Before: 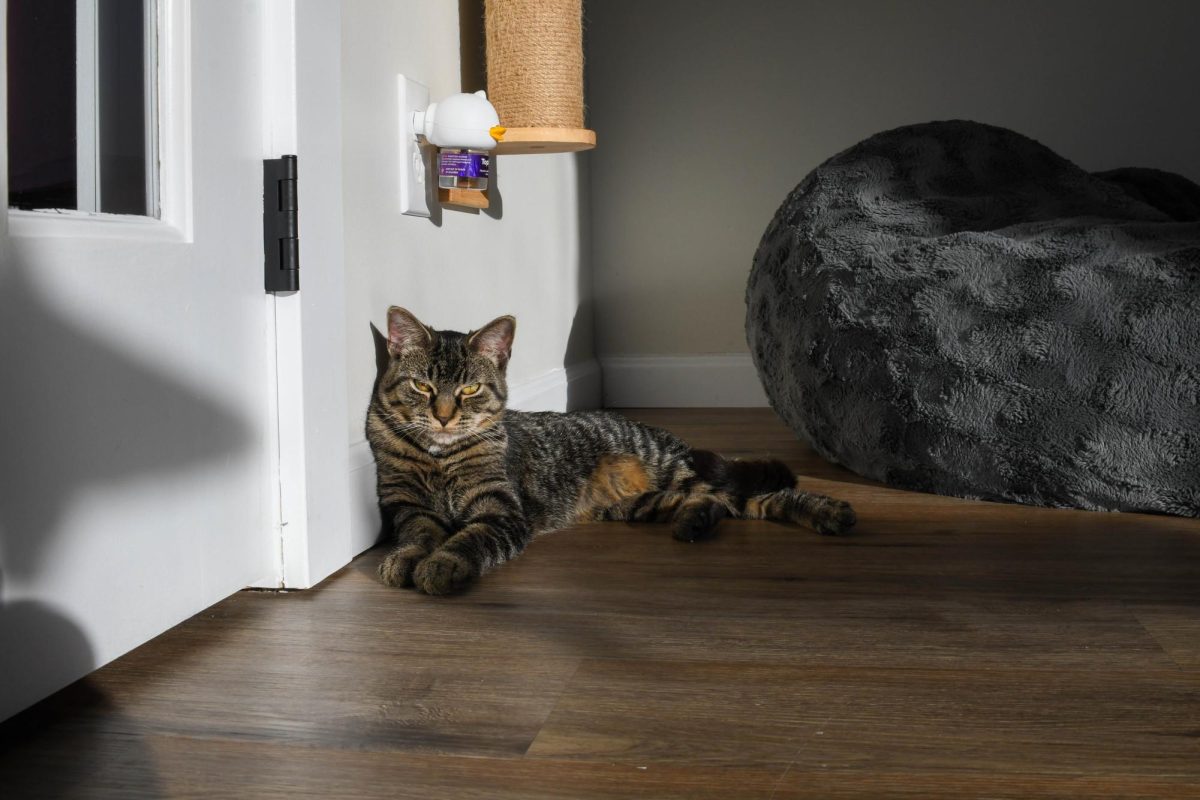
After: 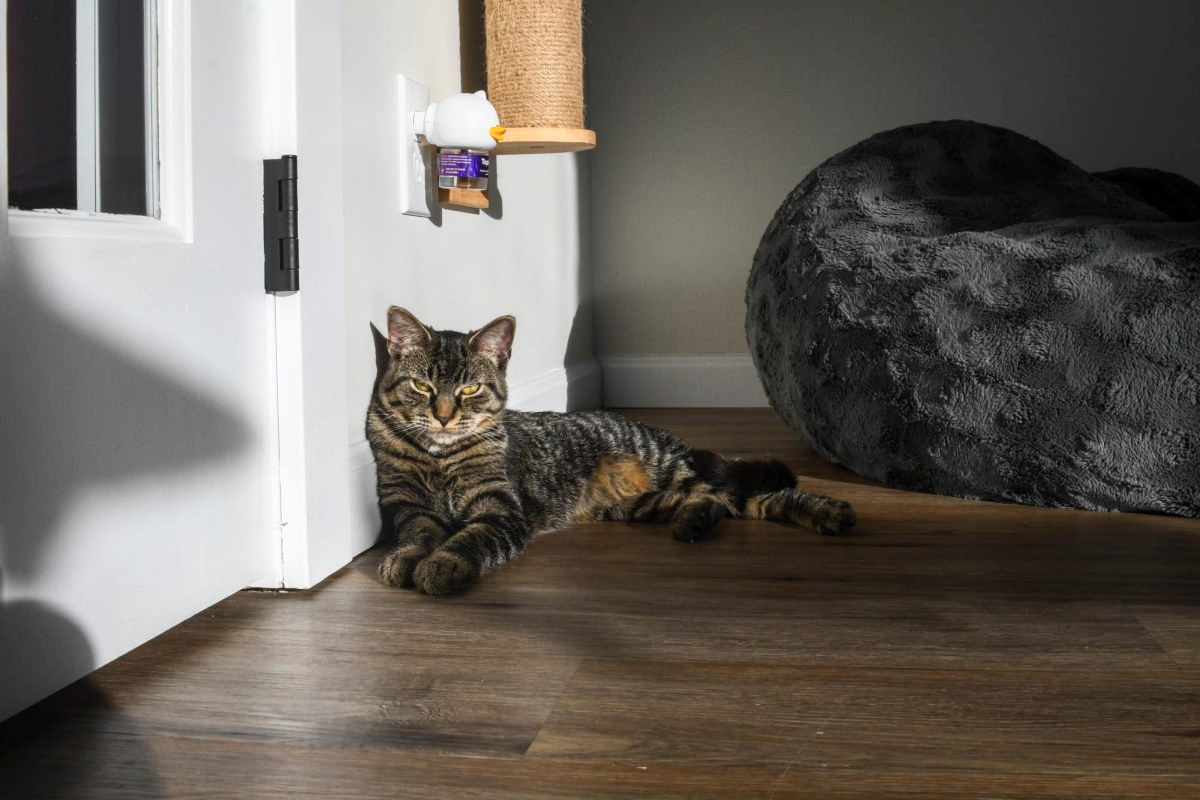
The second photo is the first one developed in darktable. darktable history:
contrast brightness saturation: contrast 0.149, brightness 0.046
shadows and highlights: shadows -11.62, white point adjustment 4.04, highlights 28.99
local contrast: detail 110%
